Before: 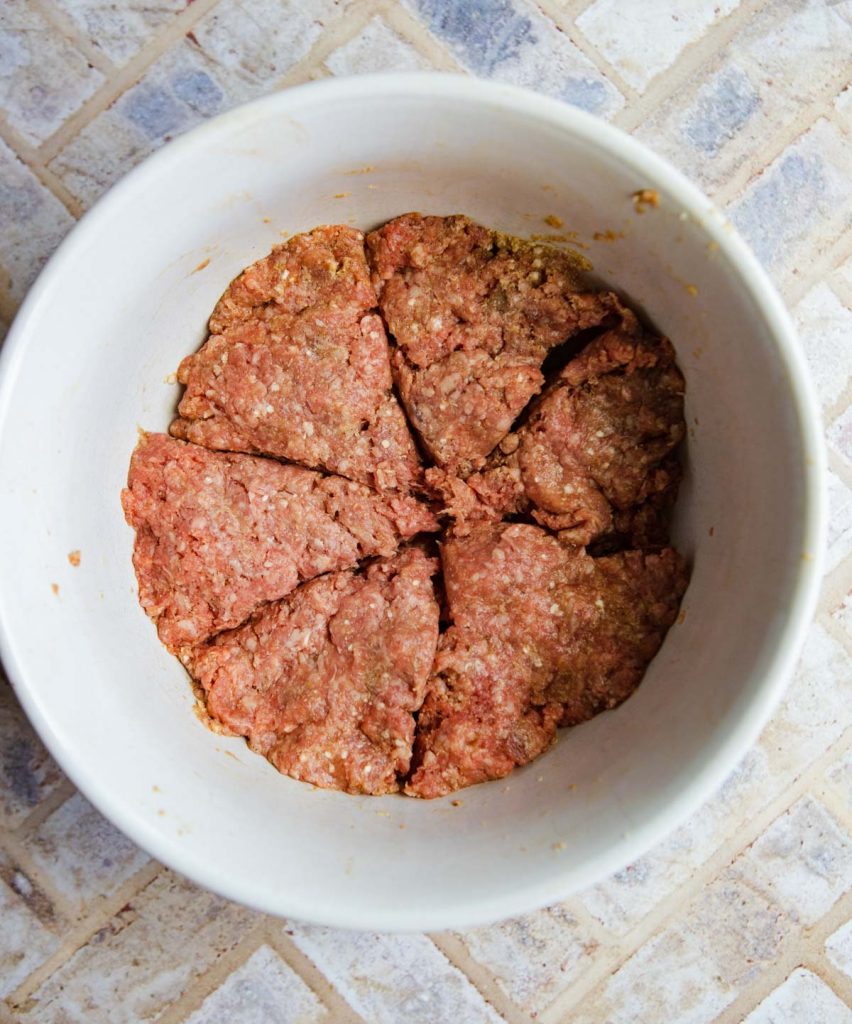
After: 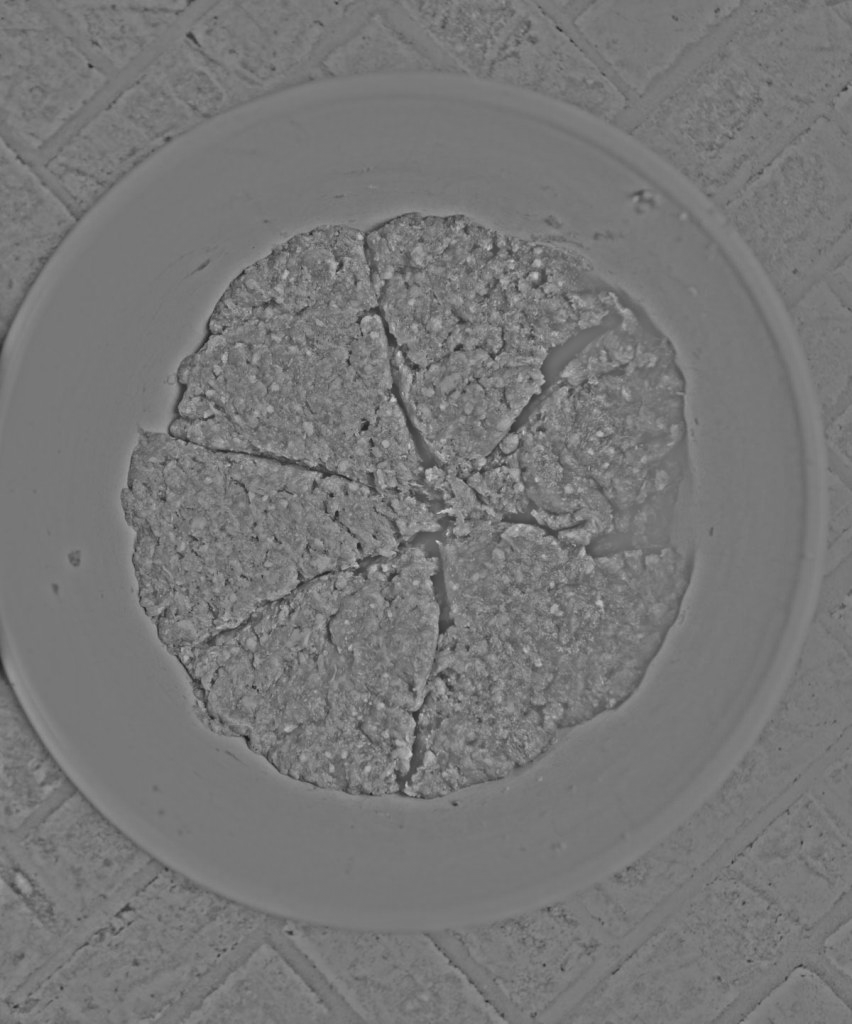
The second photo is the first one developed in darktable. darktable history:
filmic rgb: white relative exposure 2.2 EV, hardness 6.97
monochrome: on, module defaults
highpass: sharpness 25.84%, contrast boost 14.94%
